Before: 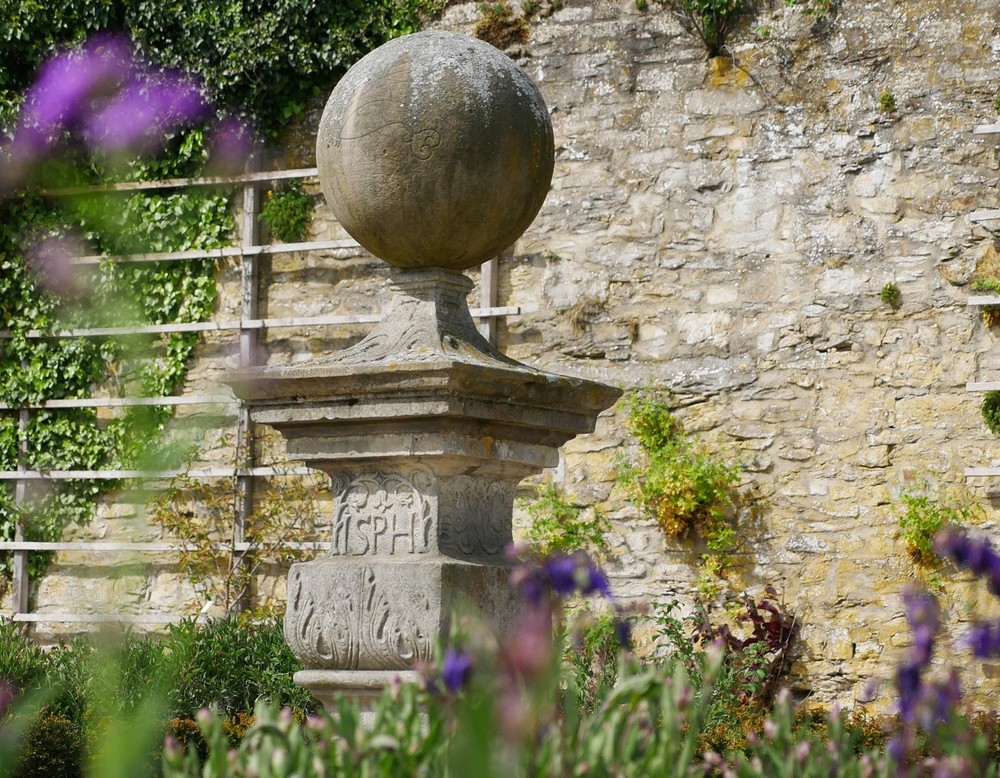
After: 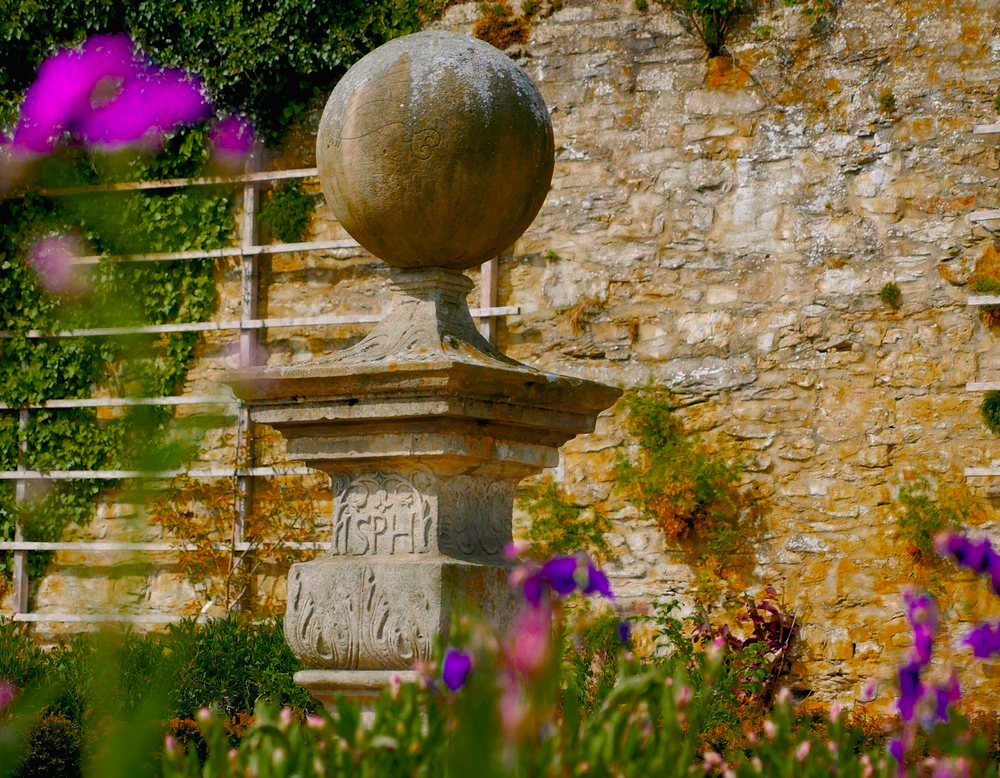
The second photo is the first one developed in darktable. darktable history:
shadows and highlights: shadows 40.12, highlights -60.06
contrast brightness saturation: contrast -0.018, brightness -0.008, saturation 0.038
color balance rgb: highlights gain › chroma 0.241%, highlights gain › hue 332.9°, global offset › luminance -0.858%, perceptual saturation grading › global saturation 29.896%, global vibrance 39.676%
color zones: curves: ch0 [(0, 0.553) (0.123, 0.58) (0.23, 0.419) (0.468, 0.155) (0.605, 0.132) (0.723, 0.063) (0.833, 0.172) (0.921, 0.468)]; ch1 [(0.025, 0.645) (0.229, 0.584) (0.326, 0.551) (0.537, 0.446) (0.599, 0.911) (0.708, 1) (0.805, 0.944)]; ch2 [(0.086, 0.468) (0.254, 0.464) (0.638, 0.564) (0.702, 0.592) (0.768, 0.564)]
